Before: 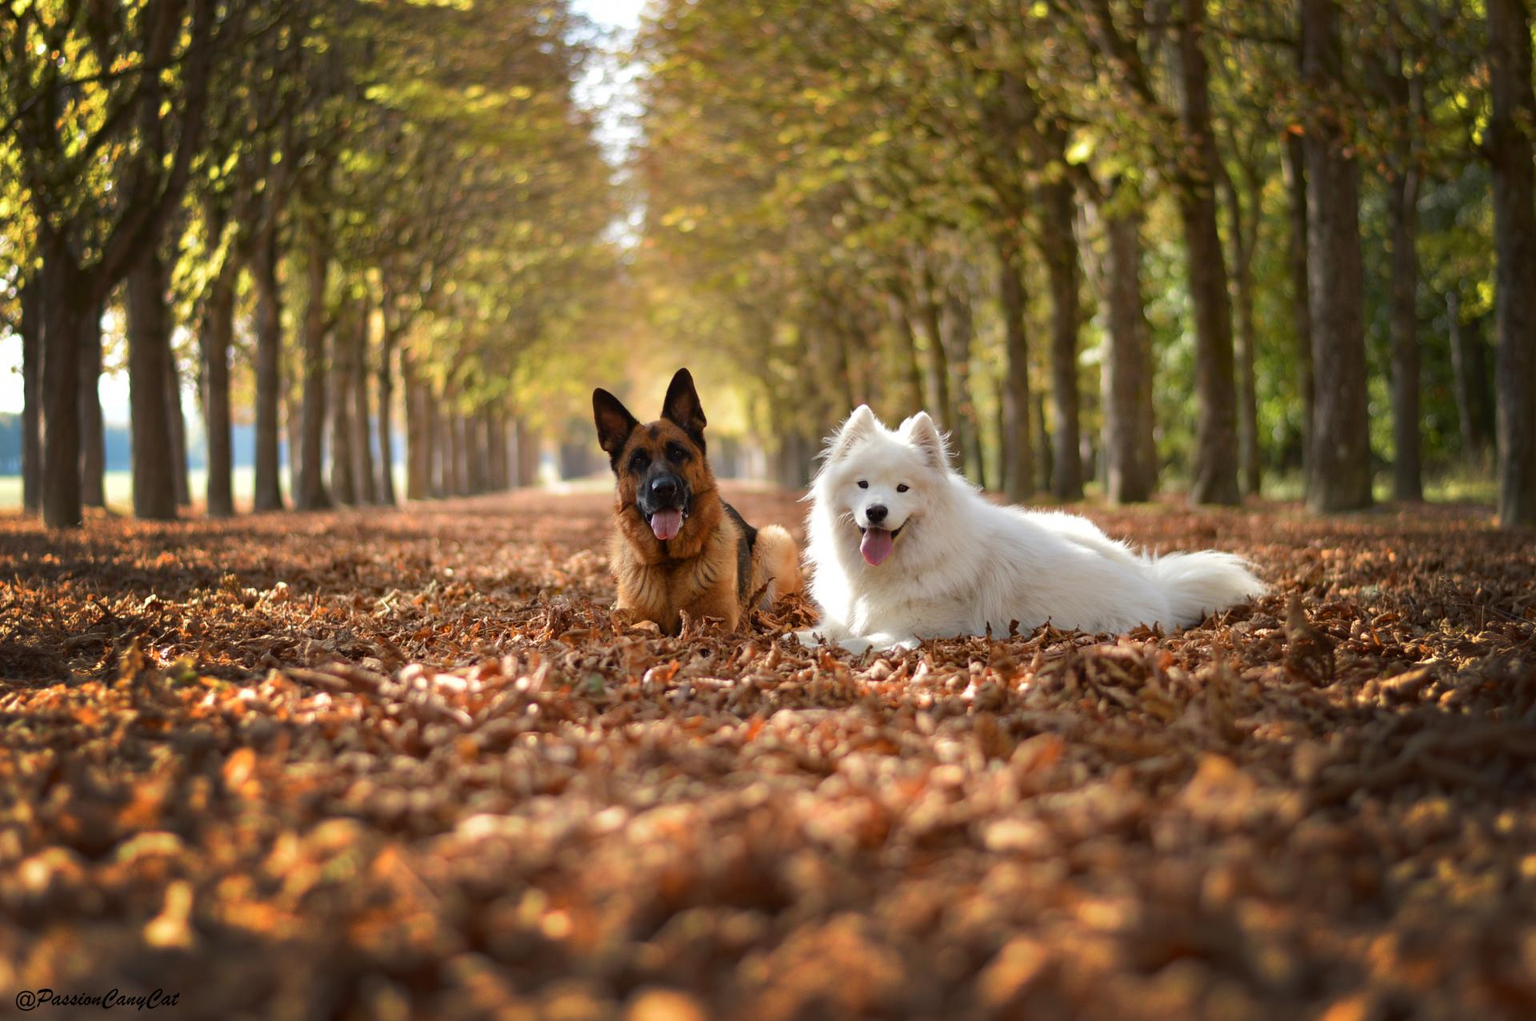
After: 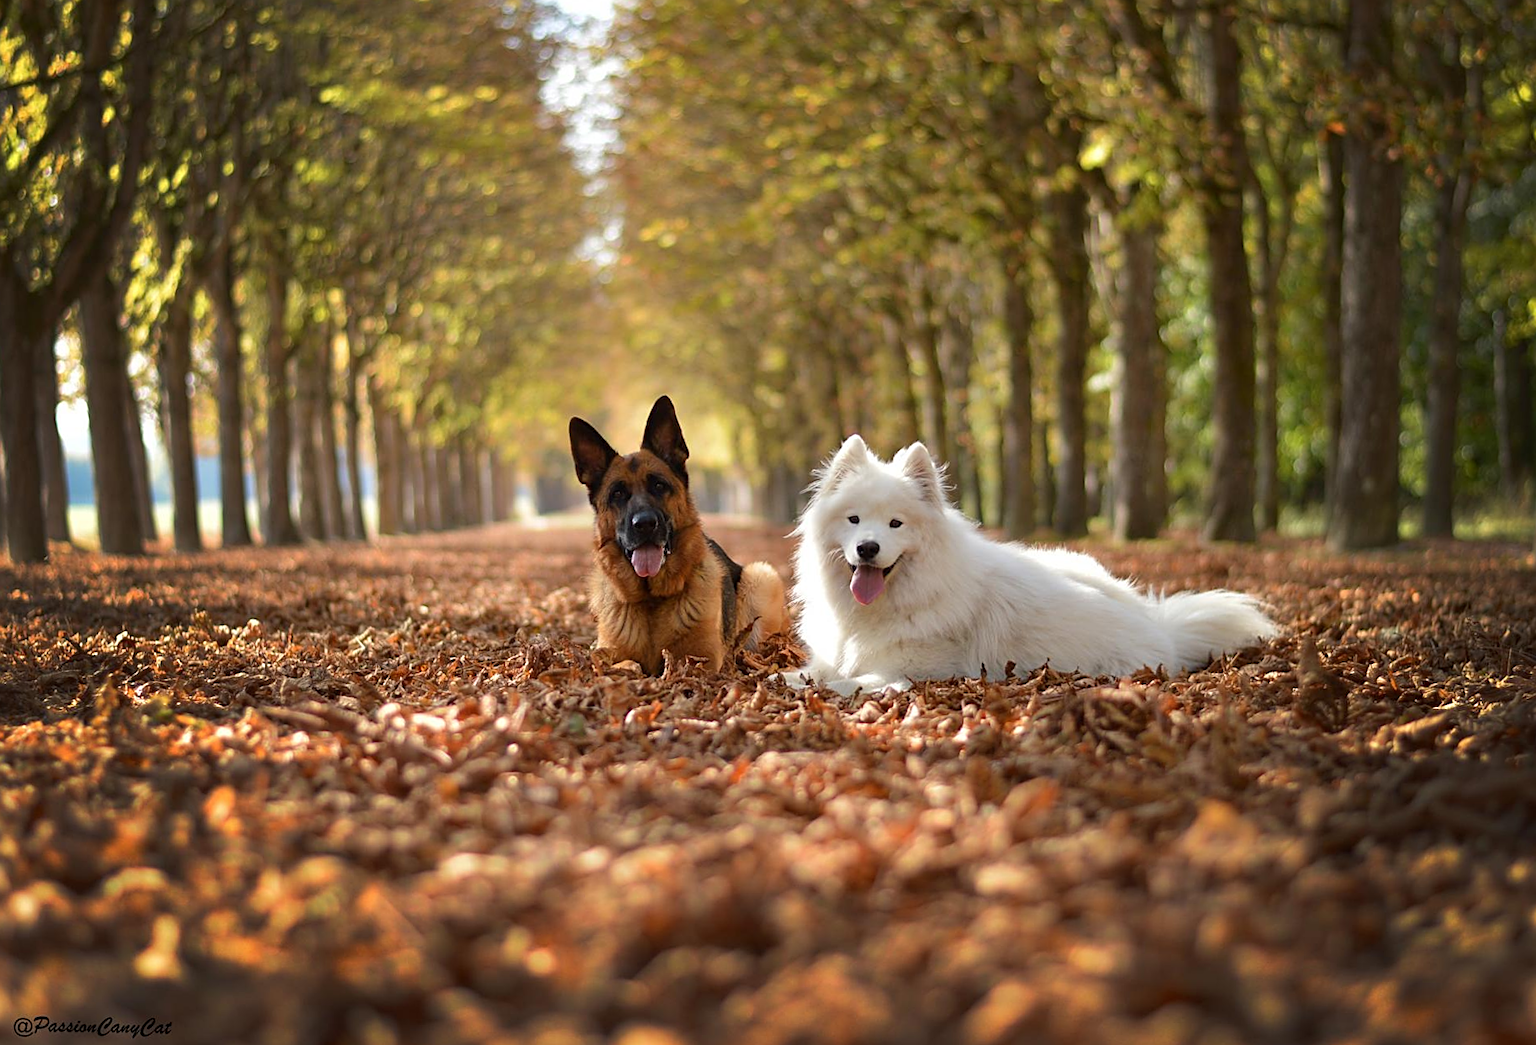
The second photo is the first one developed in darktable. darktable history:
rotate and perspective: rotation 0.074°, lens shift (vertical) 0.096, lens shift (horizontal) -0.041, crop left 0.043, crop right 0.952, crop top 0.024, crop bottom 0.979
sharpen: on, module defaults
